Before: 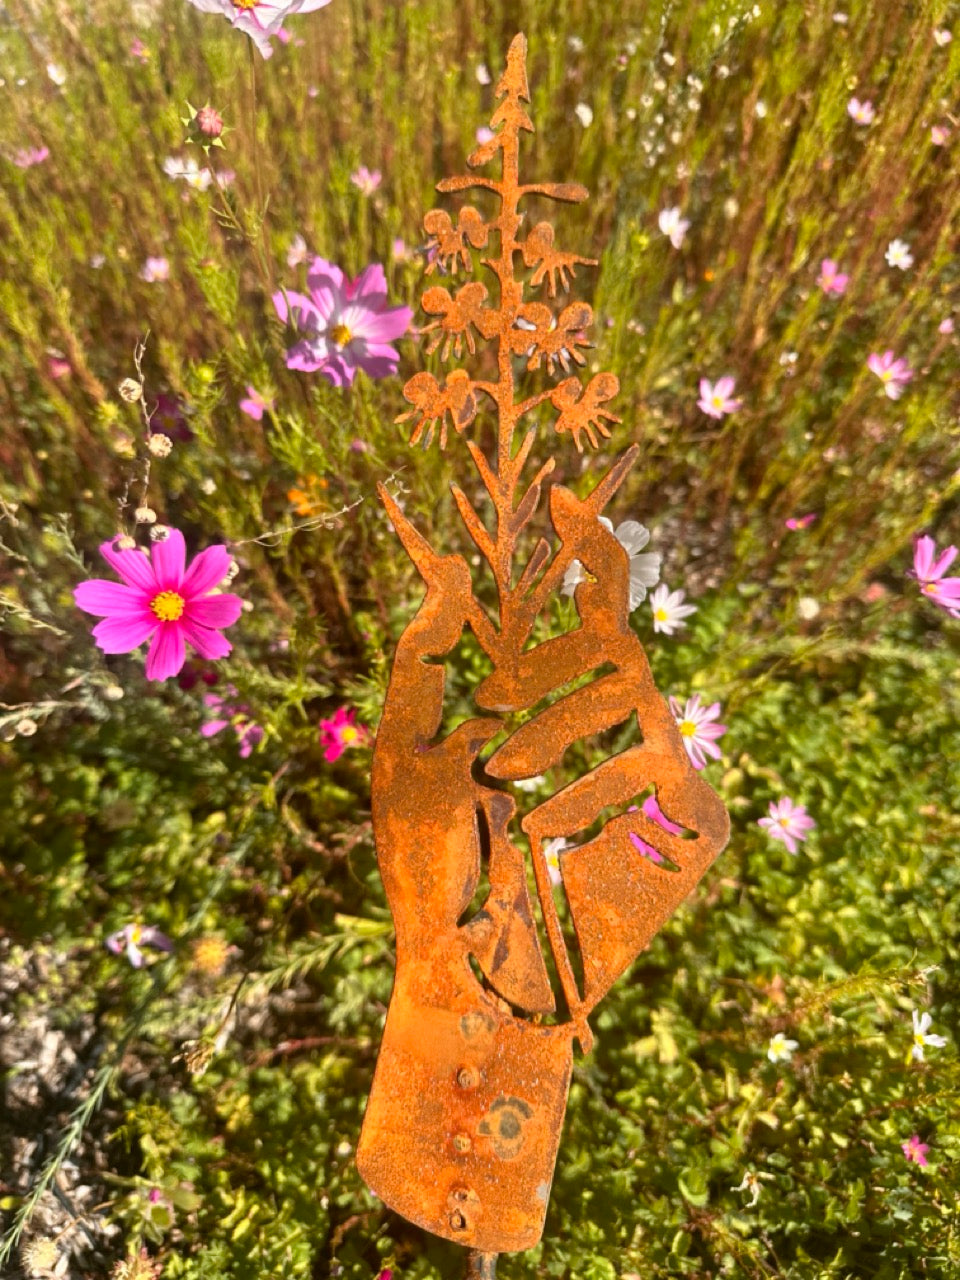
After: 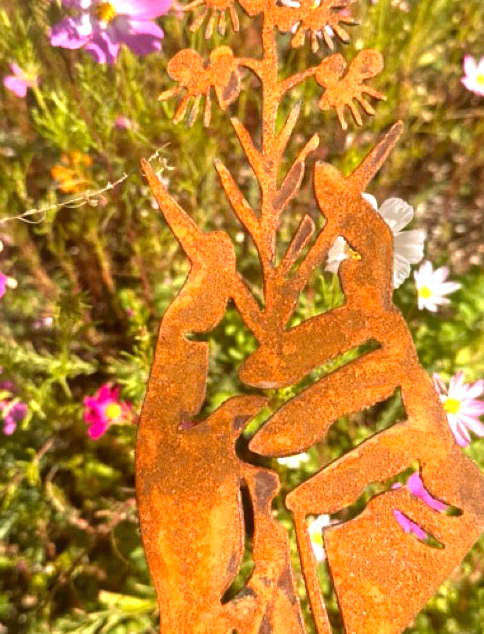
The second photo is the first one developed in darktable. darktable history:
velvia: on, module defaults
exposure: exposure 0.6 EV, compensate exposure bias true, compensate highlight preservation false
crop: left 24.66%, top 25.273%, right 24.853%, bottom 25.162%
